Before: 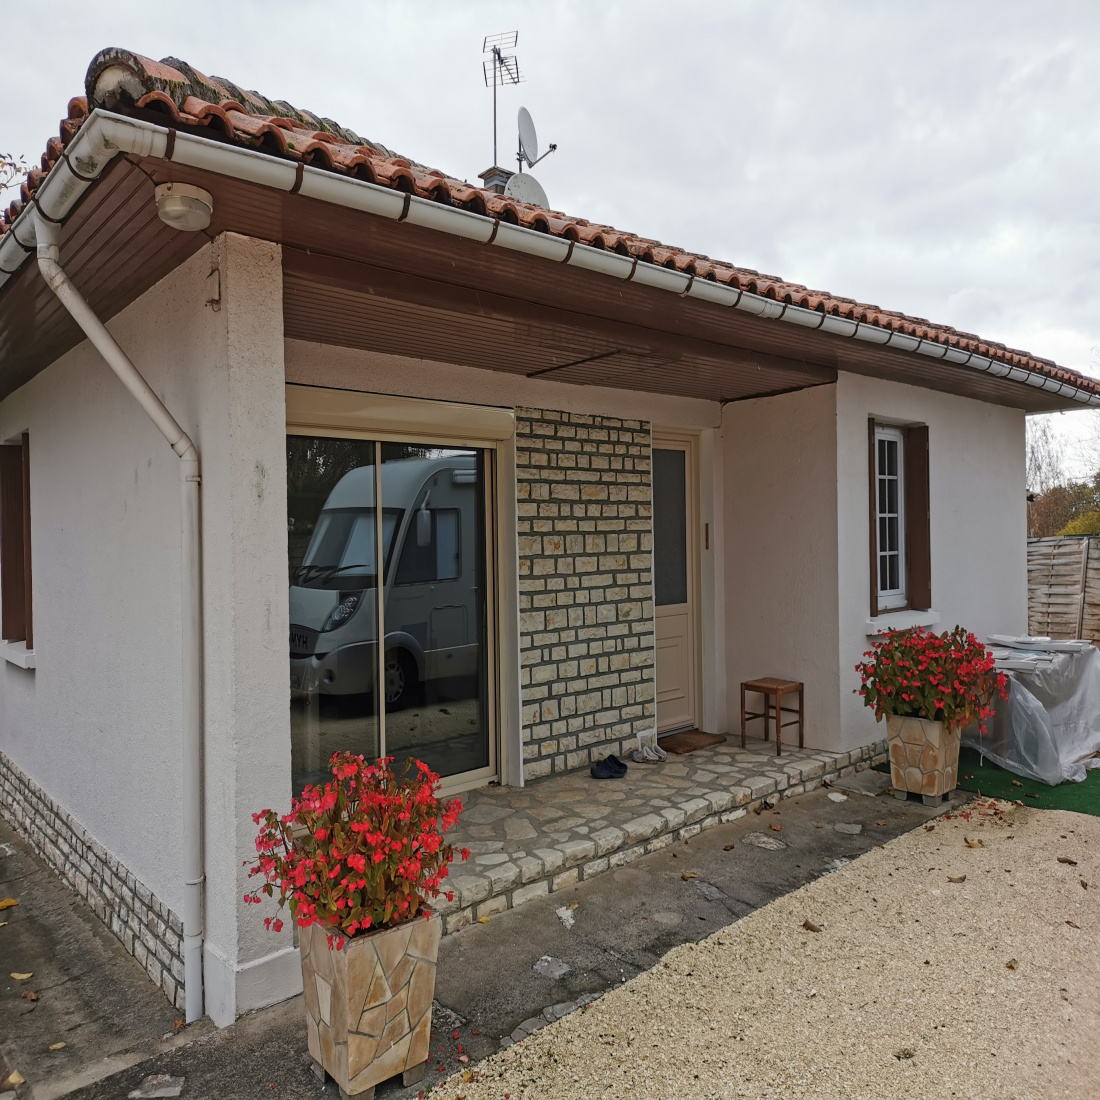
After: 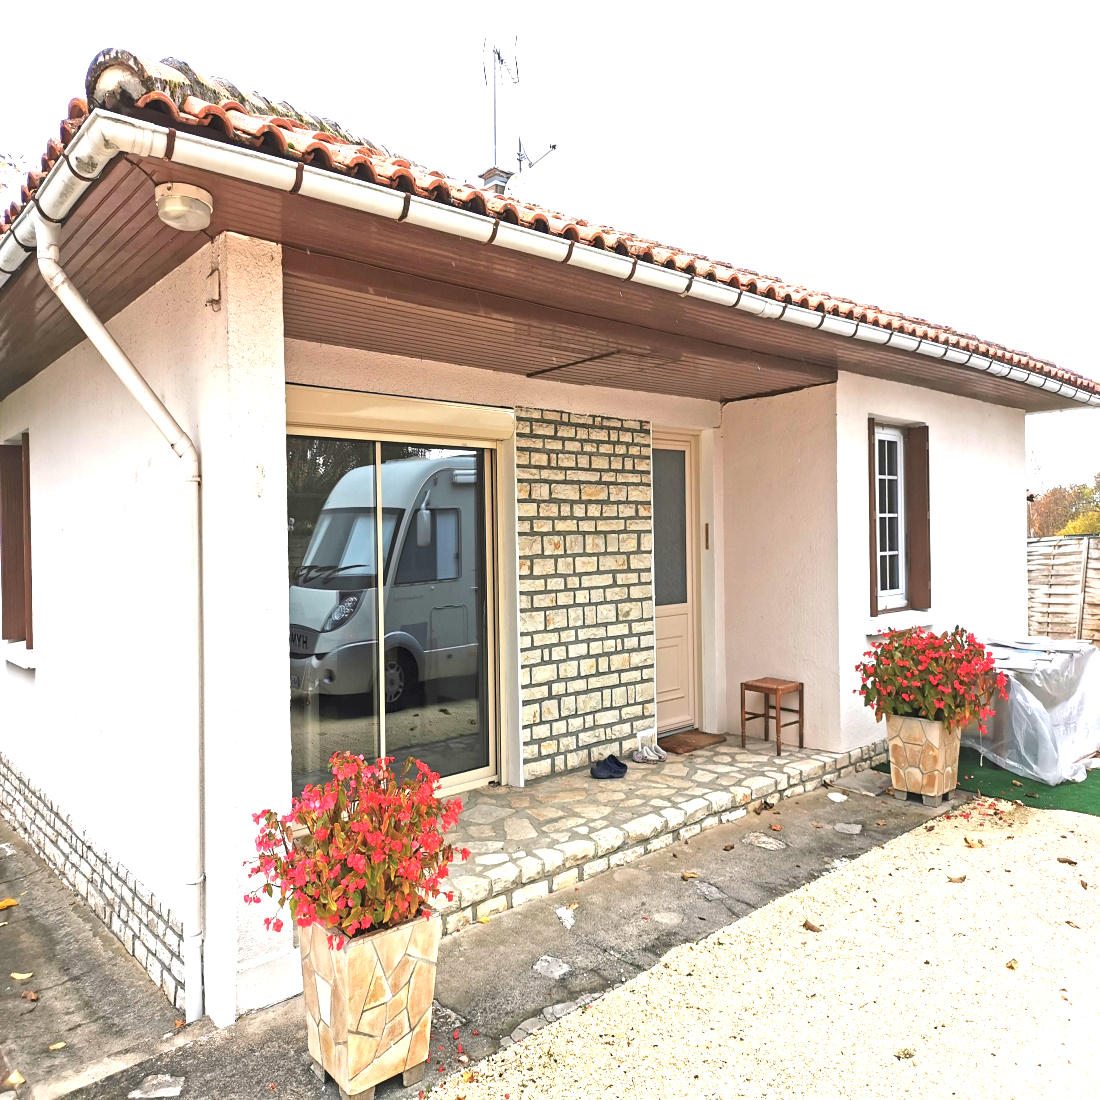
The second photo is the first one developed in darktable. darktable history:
exposure: black level correction 0, exposure 2.087 EV, compensate highlight preservation false
